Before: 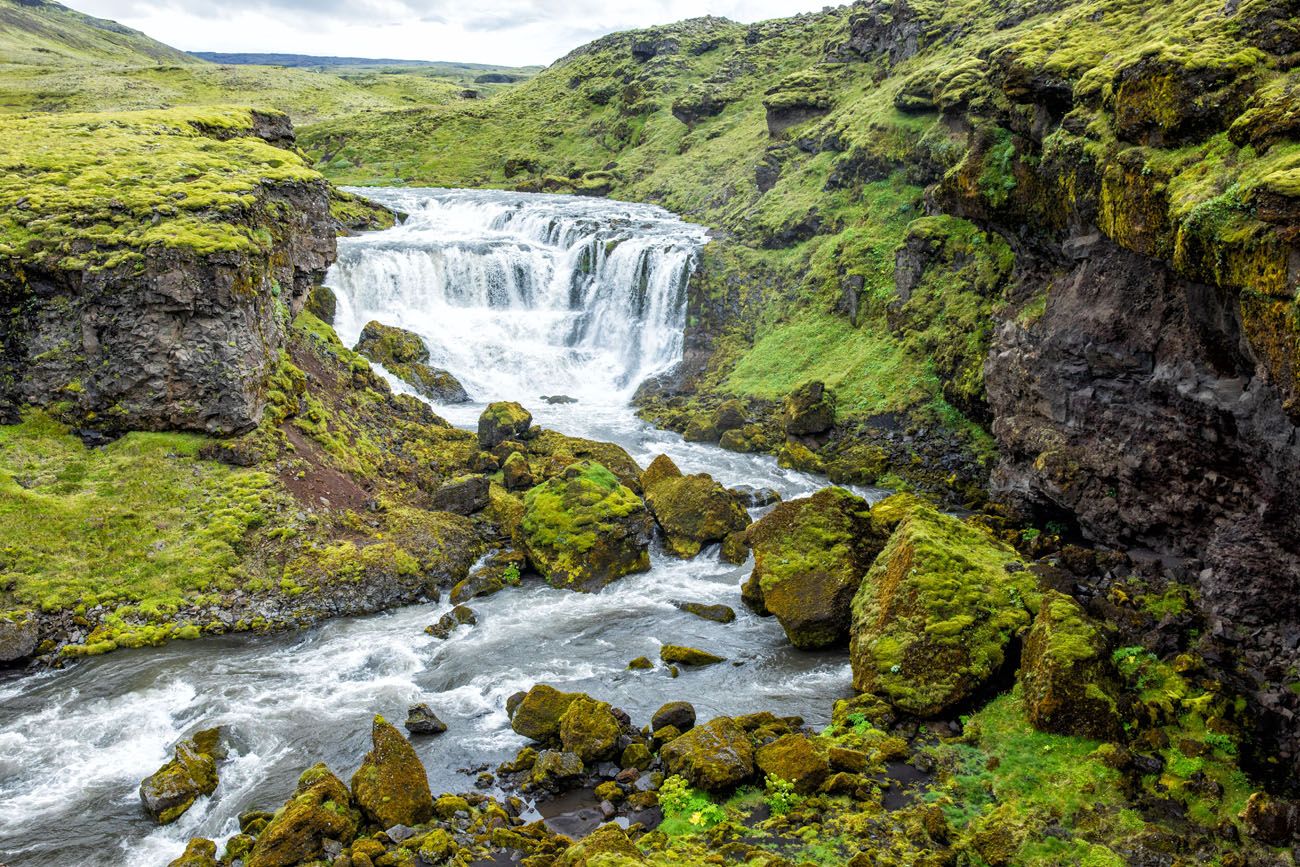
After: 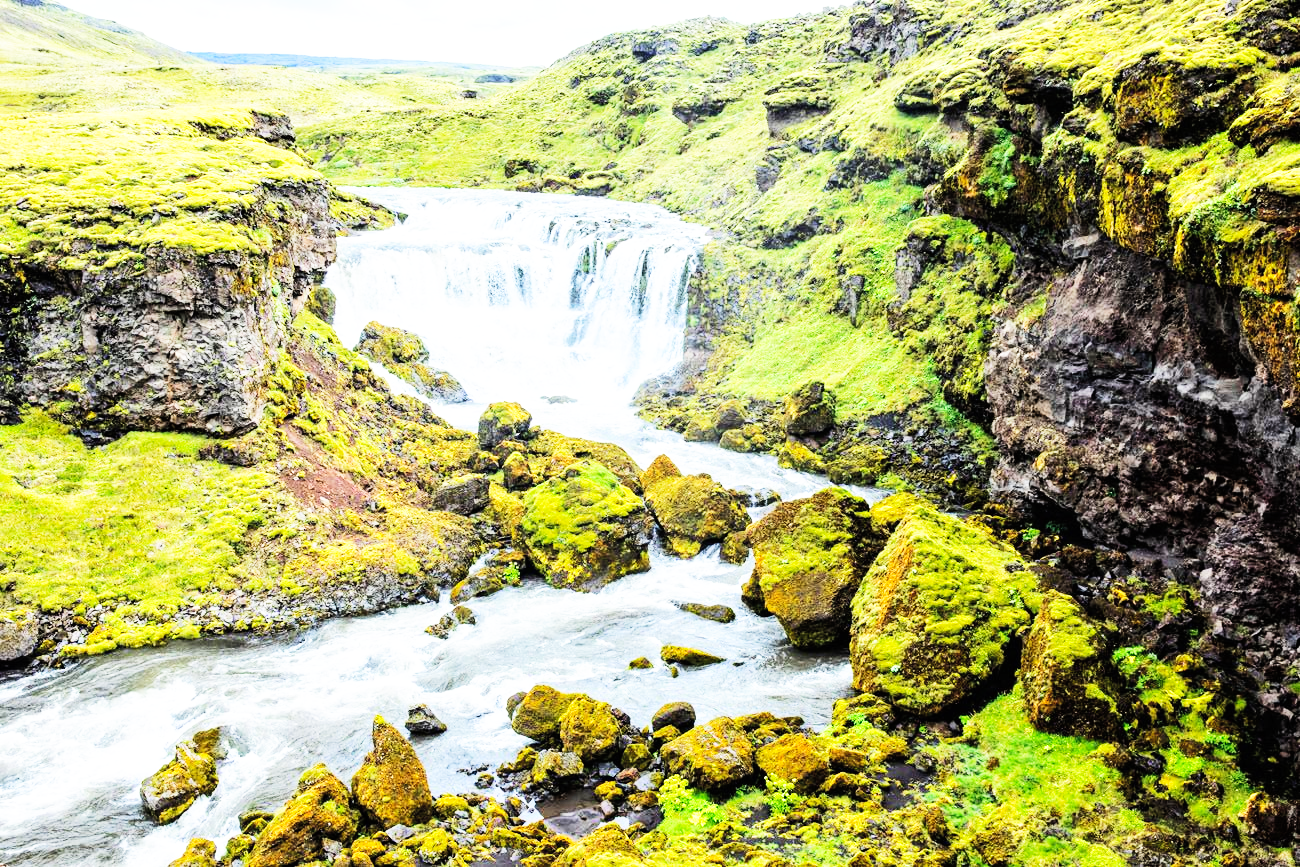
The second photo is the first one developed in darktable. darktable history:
tone curve: curves: ch0 [(0, 0) (0.003, 0.003) (0.011, 0.014) (0.025, 0.033) (0.044, 0.06) (0.069, 0.096) (0.1, 0.132) (0.136, 0.174) (0.177, 0.226) (0.224, 0.282) (0.277, 0.352) (0.335, 0.435) (0.399, 0.524) (0.468, 0.615) (0.543, 0.695) (0.623, 0.771) (0.709, 0.835) (0.801, 0.894) (0.898, 0.944) (1, 1)], color space Lab, independent channels, preserve colors none
base curve: curves: ch0 [(0, 0) (0.007, 0.004) (0.027, 0.03) (0.046, 0.07) (0.207, 0.54) (0.442, 0.872) (0.673, 0.972) (1, 1)], preserve colors none
